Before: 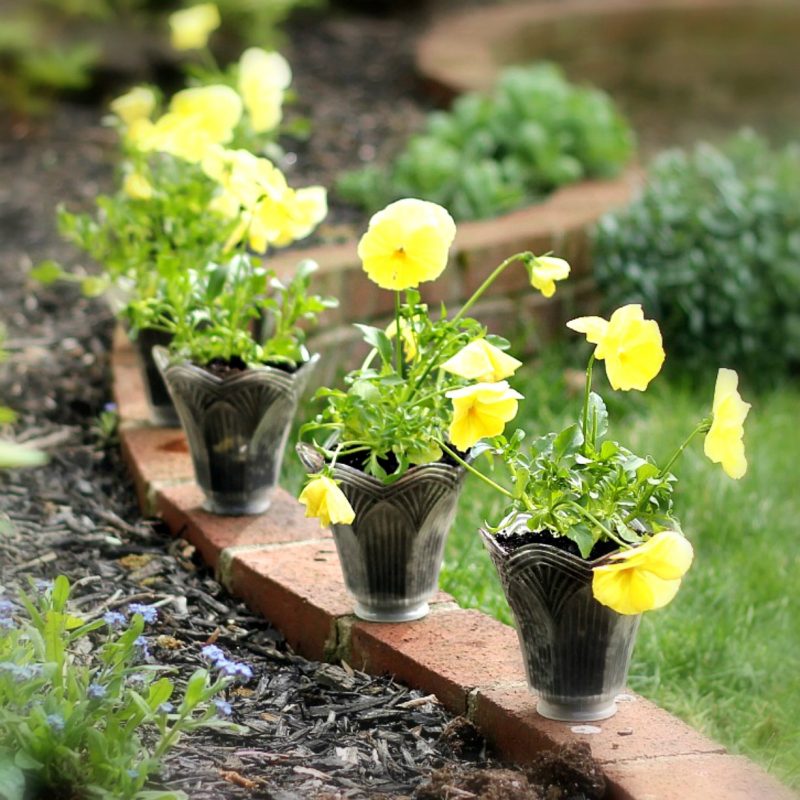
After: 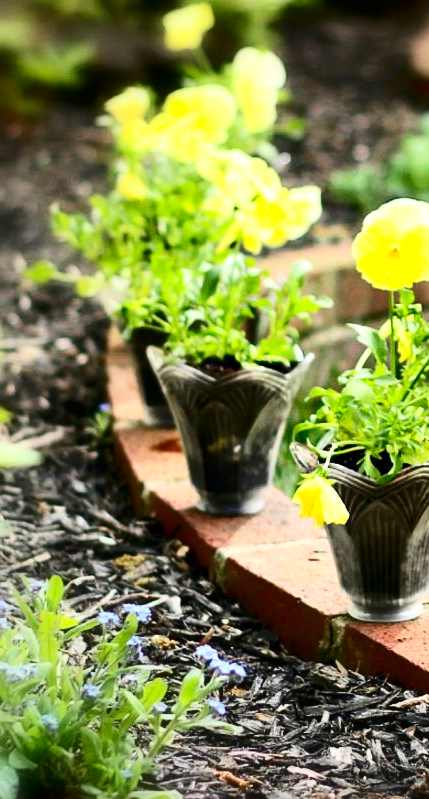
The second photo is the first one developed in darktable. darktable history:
contrast brightness saturation: contrast 0.395, brightness 0.053, saturation 0.258
crop: left 0.863%, right 45.398%, bottom 0.085%
